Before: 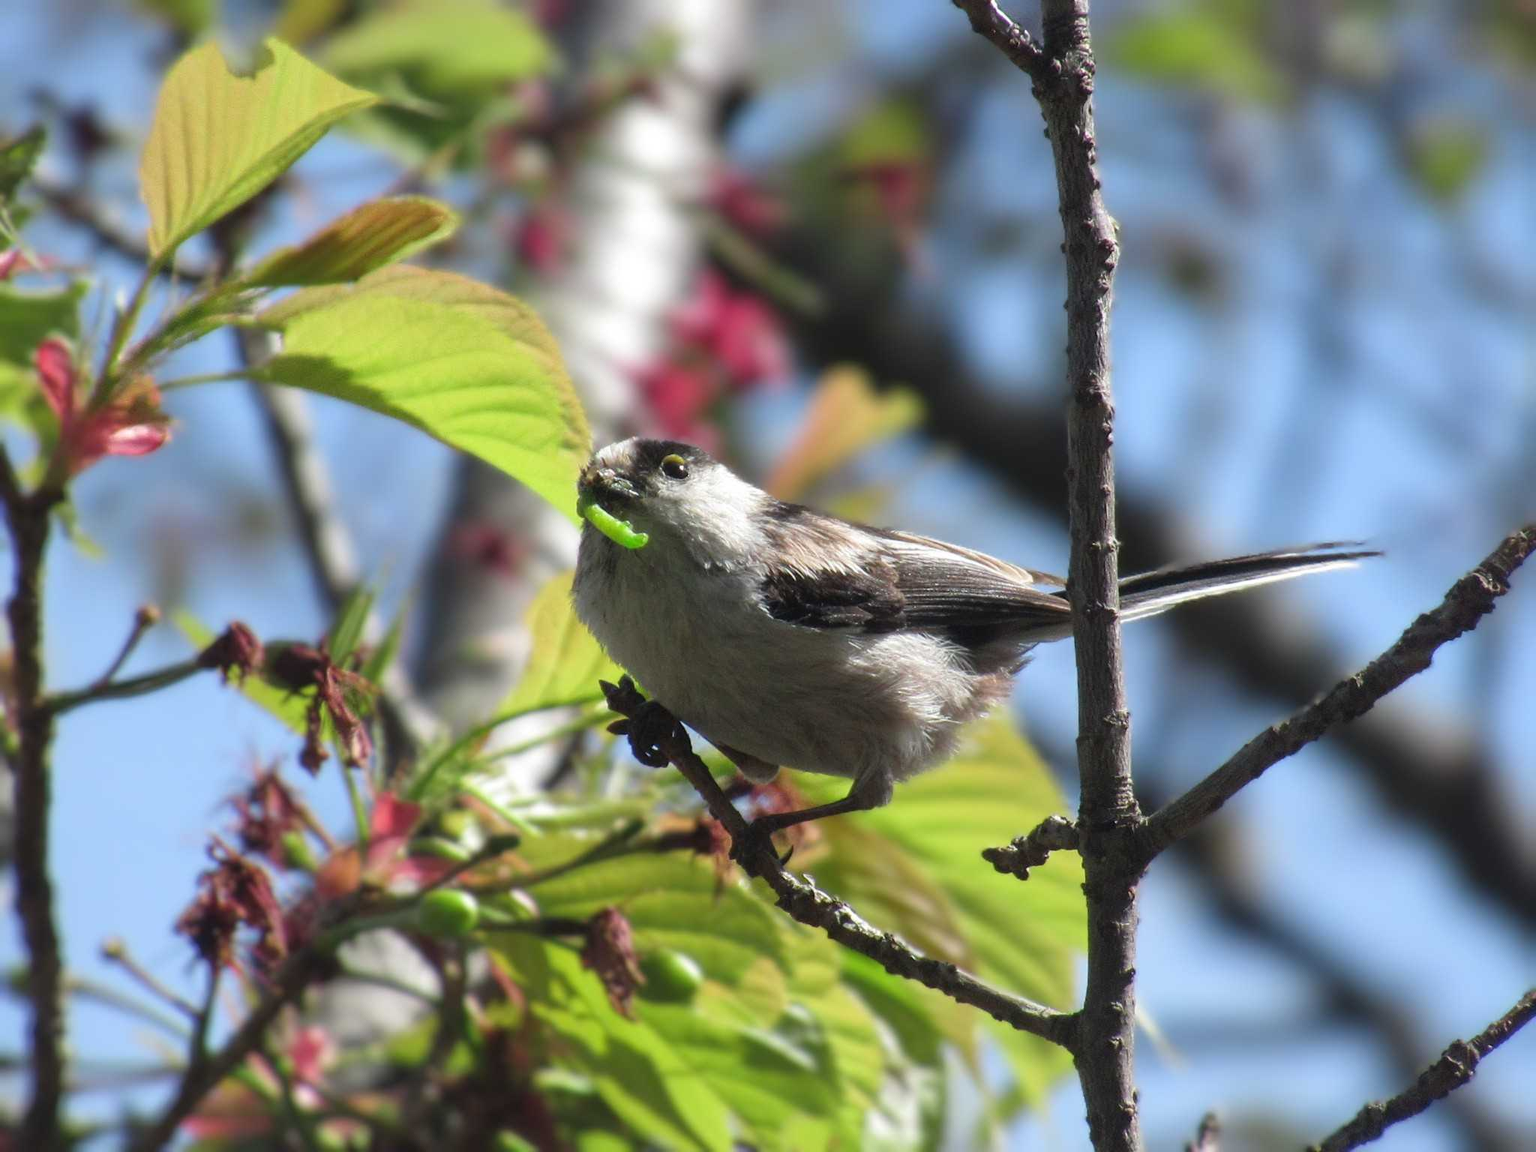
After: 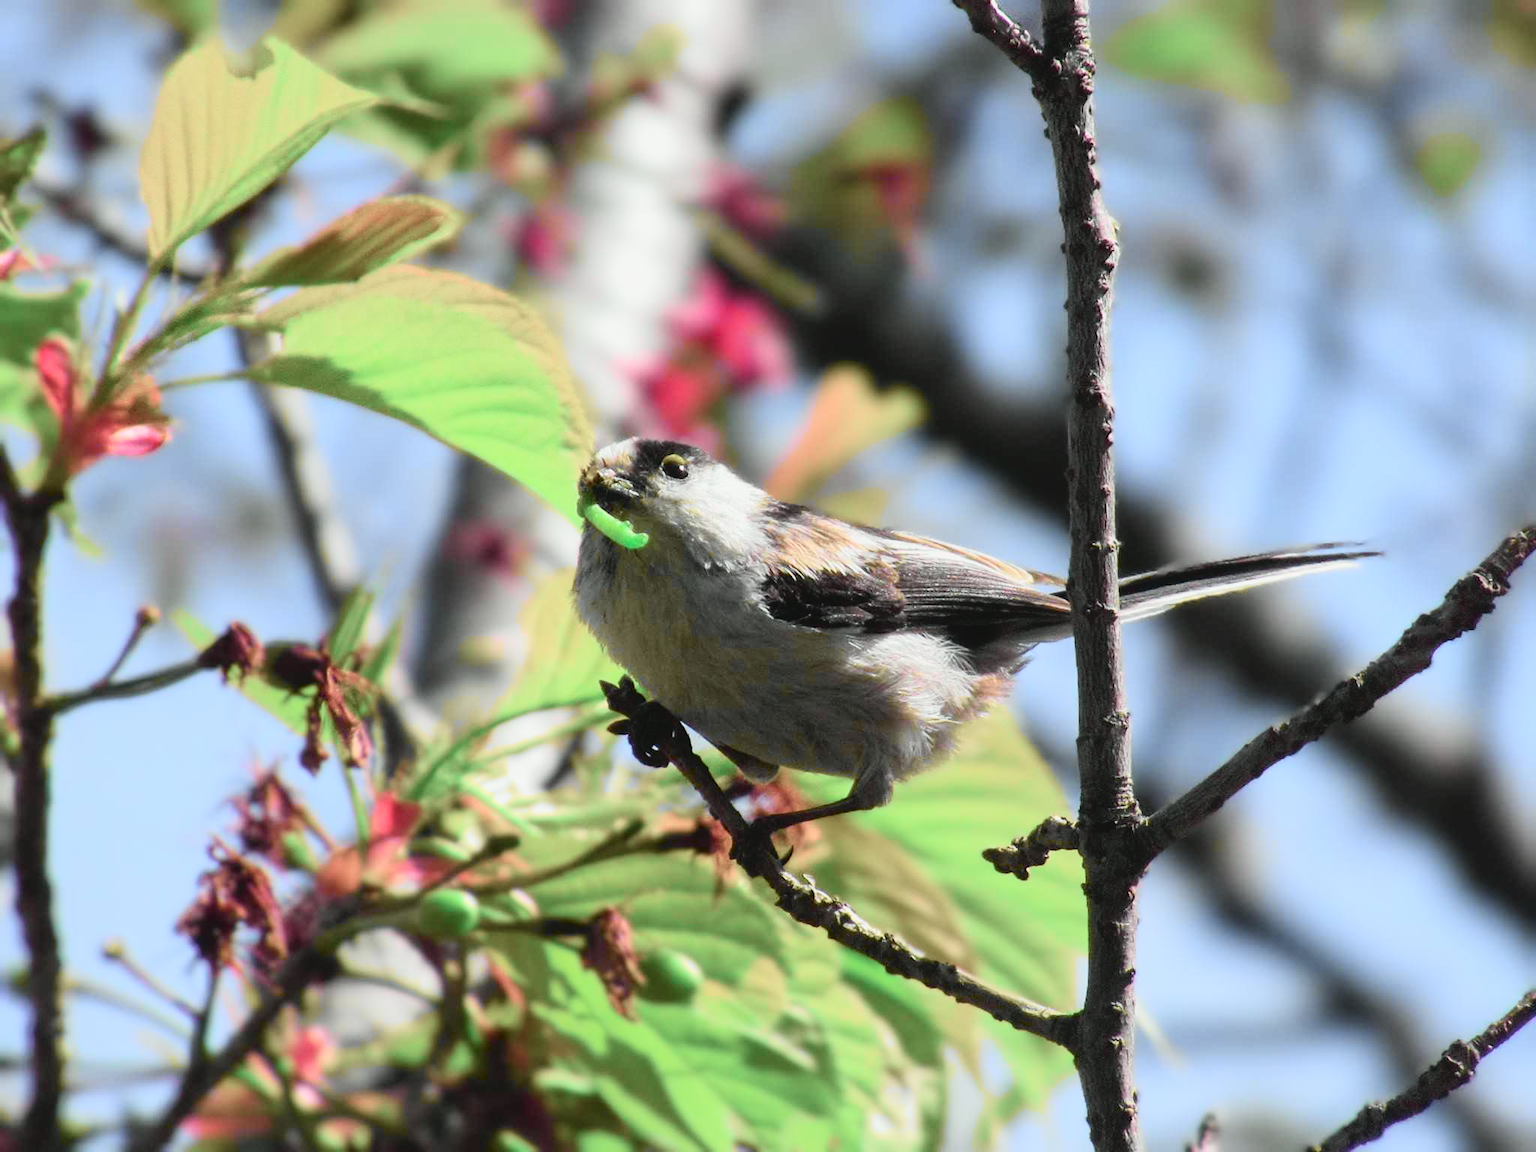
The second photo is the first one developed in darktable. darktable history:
tone curve: curves: ch0 [(0, 0.039) (0.113, 0.081) (0.204, 0.204) (0.498, 0.608) (0.709, 0.819) (0.984, 0.961)]; ch1 [(0, 0) (0.172, 0.123) (0.317, 0.272) (0.414, 0.382) (0.476, 0.479) (0.505, 0.501) (0.528, 0.54) (0.618, 0.647) (0.709, 0.764) (1, 1)]; ch2 [(0, 0) (0.411, 0.424) (0.492, 0.502) (0.521, 0.513) (0.537, 0.57) (0.686, 0.638) (1, 1)], color space Lab, independent channels, preserve colors none
